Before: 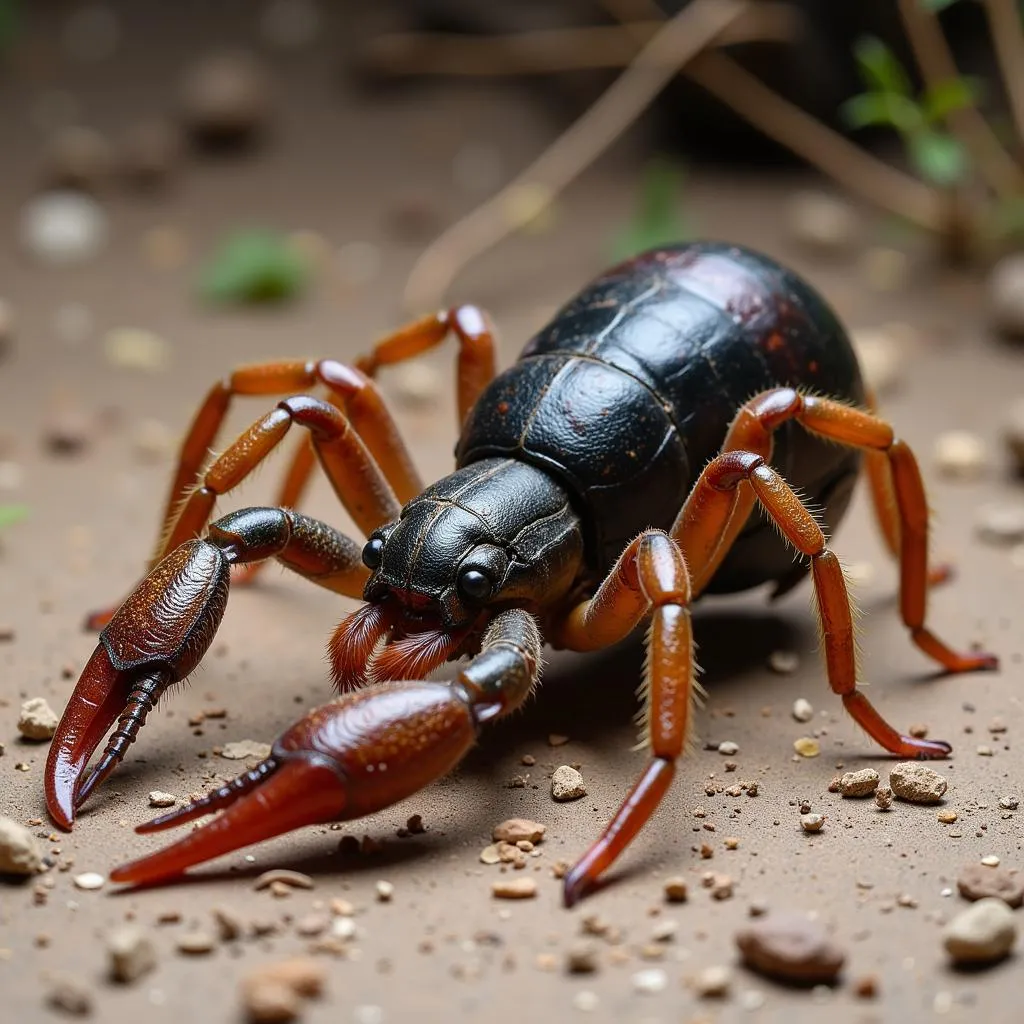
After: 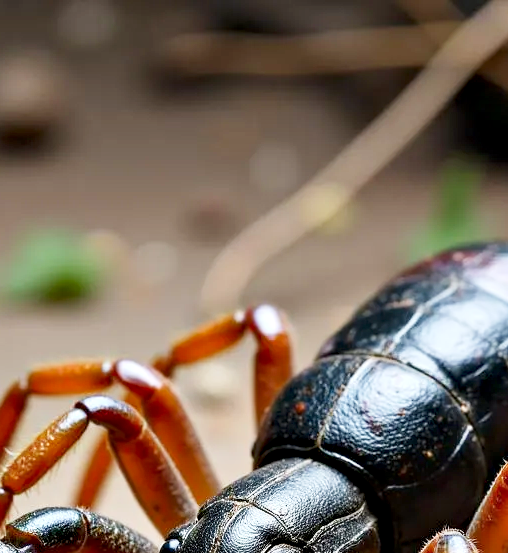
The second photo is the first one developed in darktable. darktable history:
base curve: curves: ch0 [(0, 0) (0.204, 0.334) (0.55, 0.733) (1, 1)], preserve colors none
crop: left 19.885%, right 30.42%, bottom 45.934%
contrast equalizer: octaves 7, y [[0.528, 0.548, 0.563, 0.562, 0.546, 0.526], [0.55 ×6], [0 ×6], [0 ×6], [0 ×6]]
